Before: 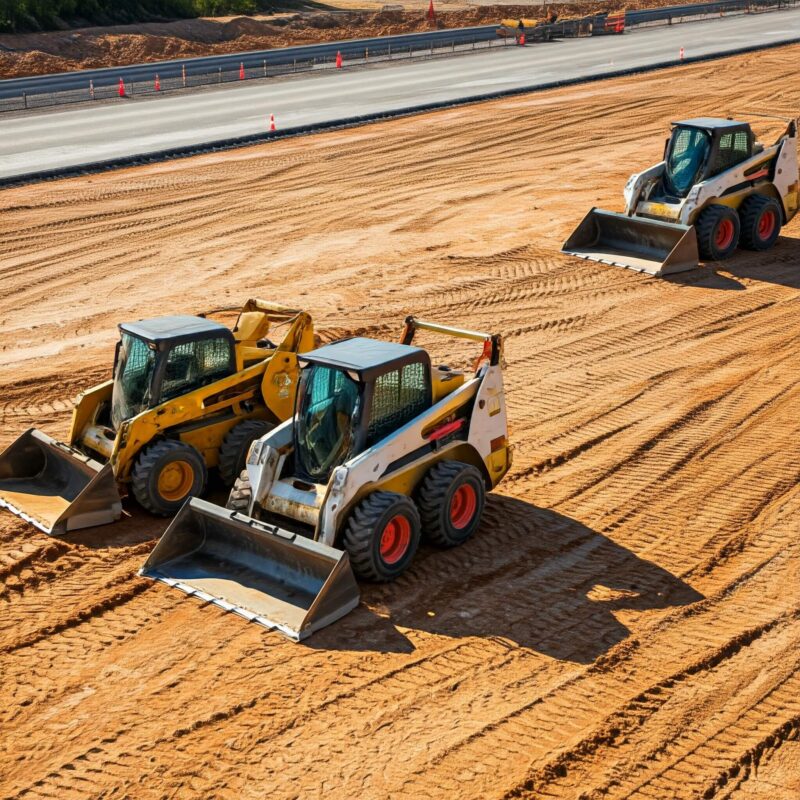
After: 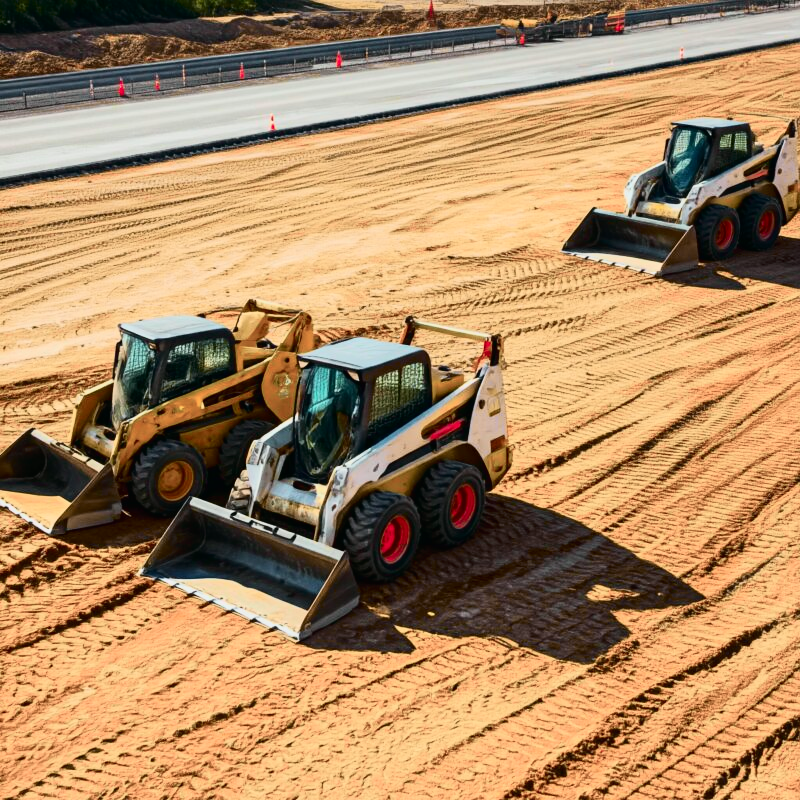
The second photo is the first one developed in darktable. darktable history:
tone curve: curves: ch0 [(0, 0.008) (0.081, 0.044) (0.177, 0.123) (0.283, 0.253) (0.416, 0.449) (0.495, 0.524) (0.661, 0.756) (0.796, 0.859) (1, 0.951)]; ch1 [(0, 0) (0.161, 0.092) (0.35, 0.33) (0.392, 0.392) (0.427, 0.426) (0.479, 0.472) (0.505, 0.5) (0.521, 0.524) (0.567, 0.556) (0.583, 0.588) (0.625, 0.627) (0.678, 0.733) (1, 1)]; ch2 [(0, 0) (0.346, 0.362) (0.404, 0.427) (0.502, 0.499) (0.531, 0.523) (0.544, 0.561) (0.58, 0.59) (0.629, 0.642) (0.717, 0.678) (1, 1)], color space Lab, independent channels, preserve colors none
